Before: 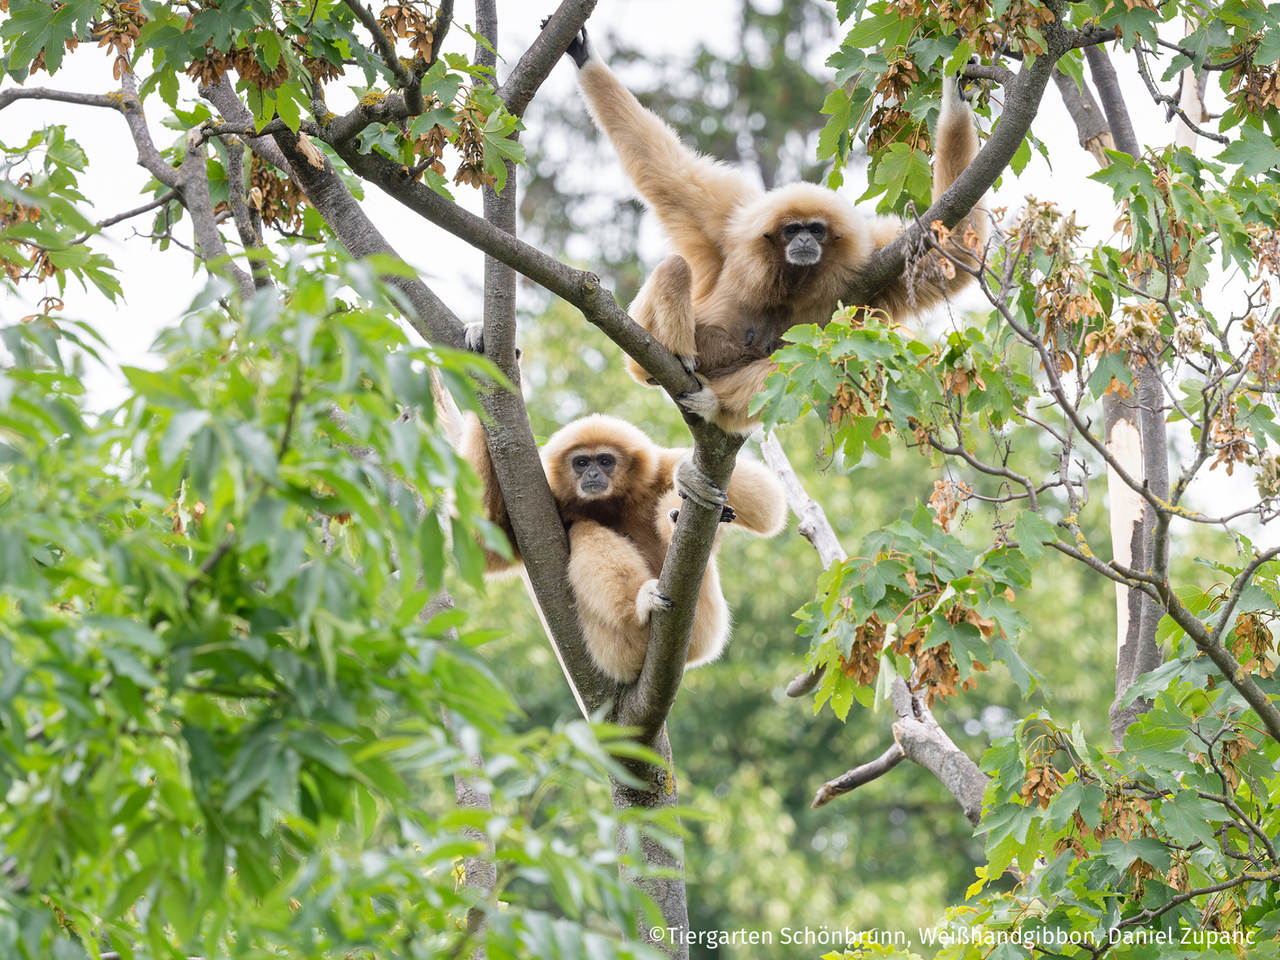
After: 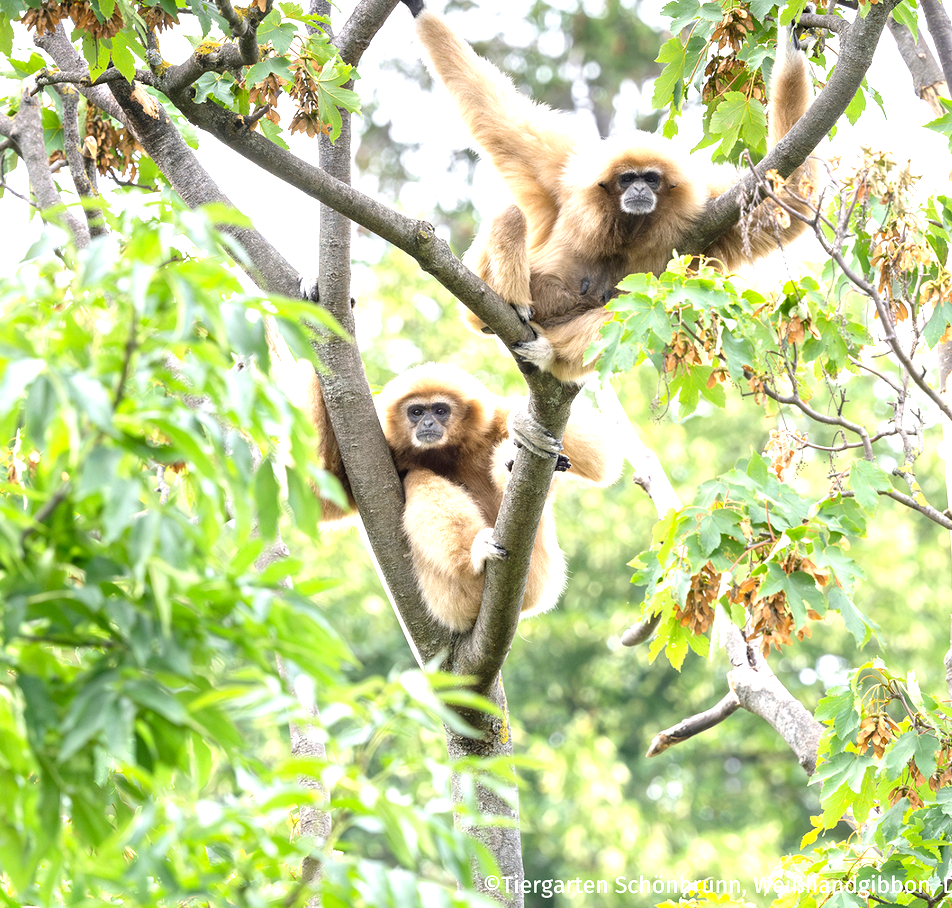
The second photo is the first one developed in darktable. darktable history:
exposure: black level correction 0.001, exposure 1 EV, compensate highlight preservation false
crop and rotate: left 12.943%, top 5.325%, right 12.609%
